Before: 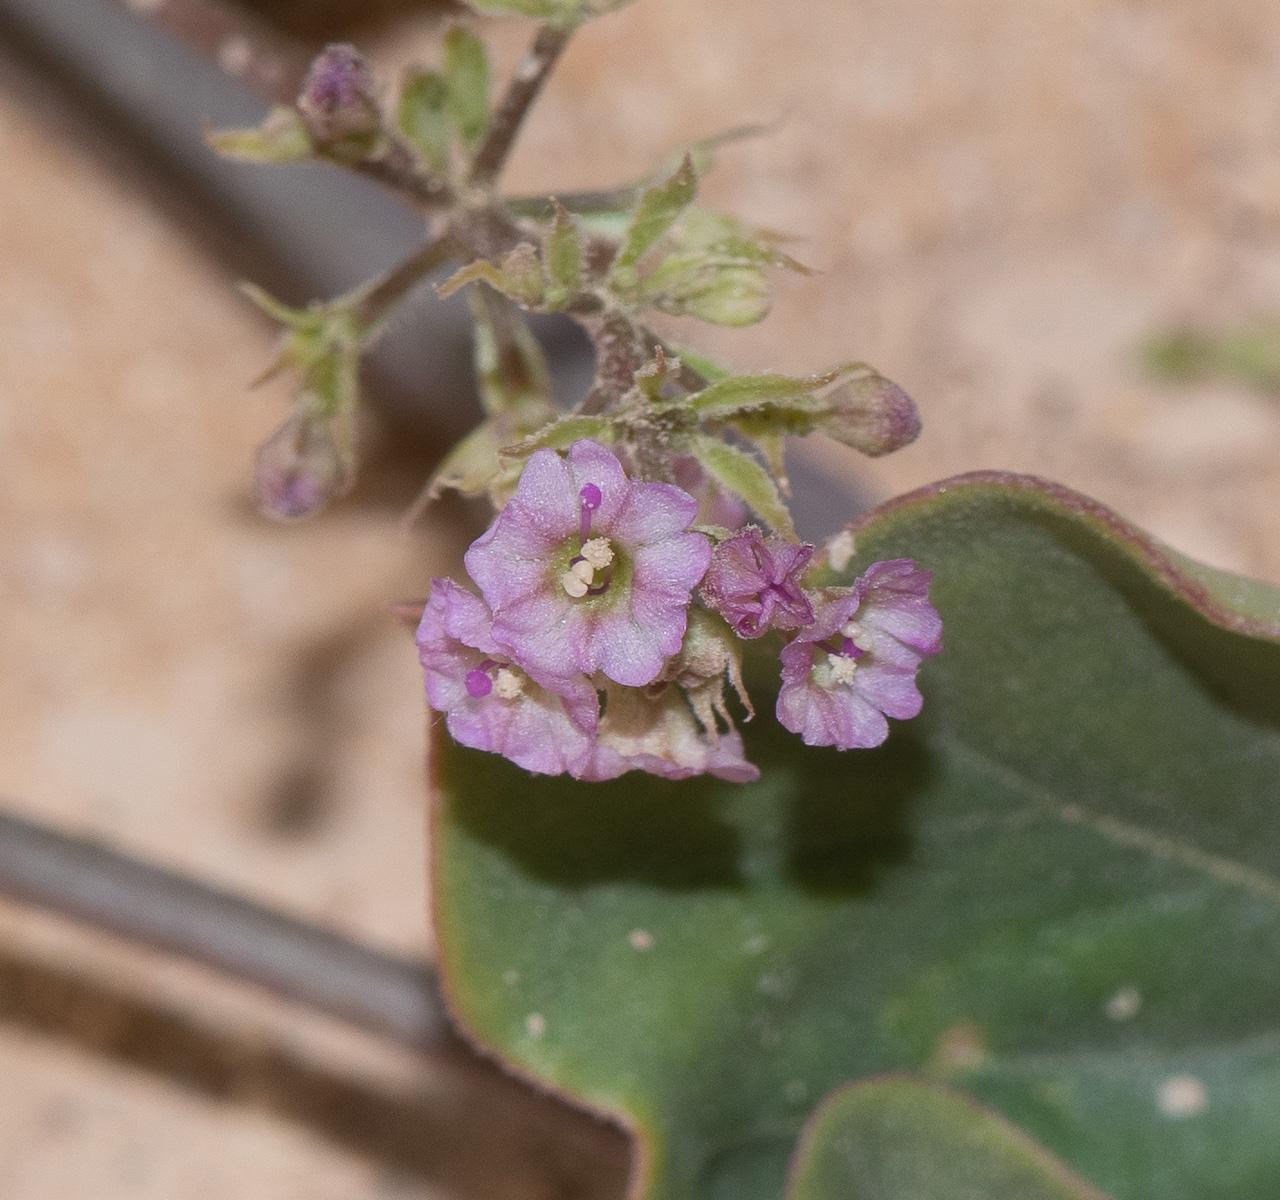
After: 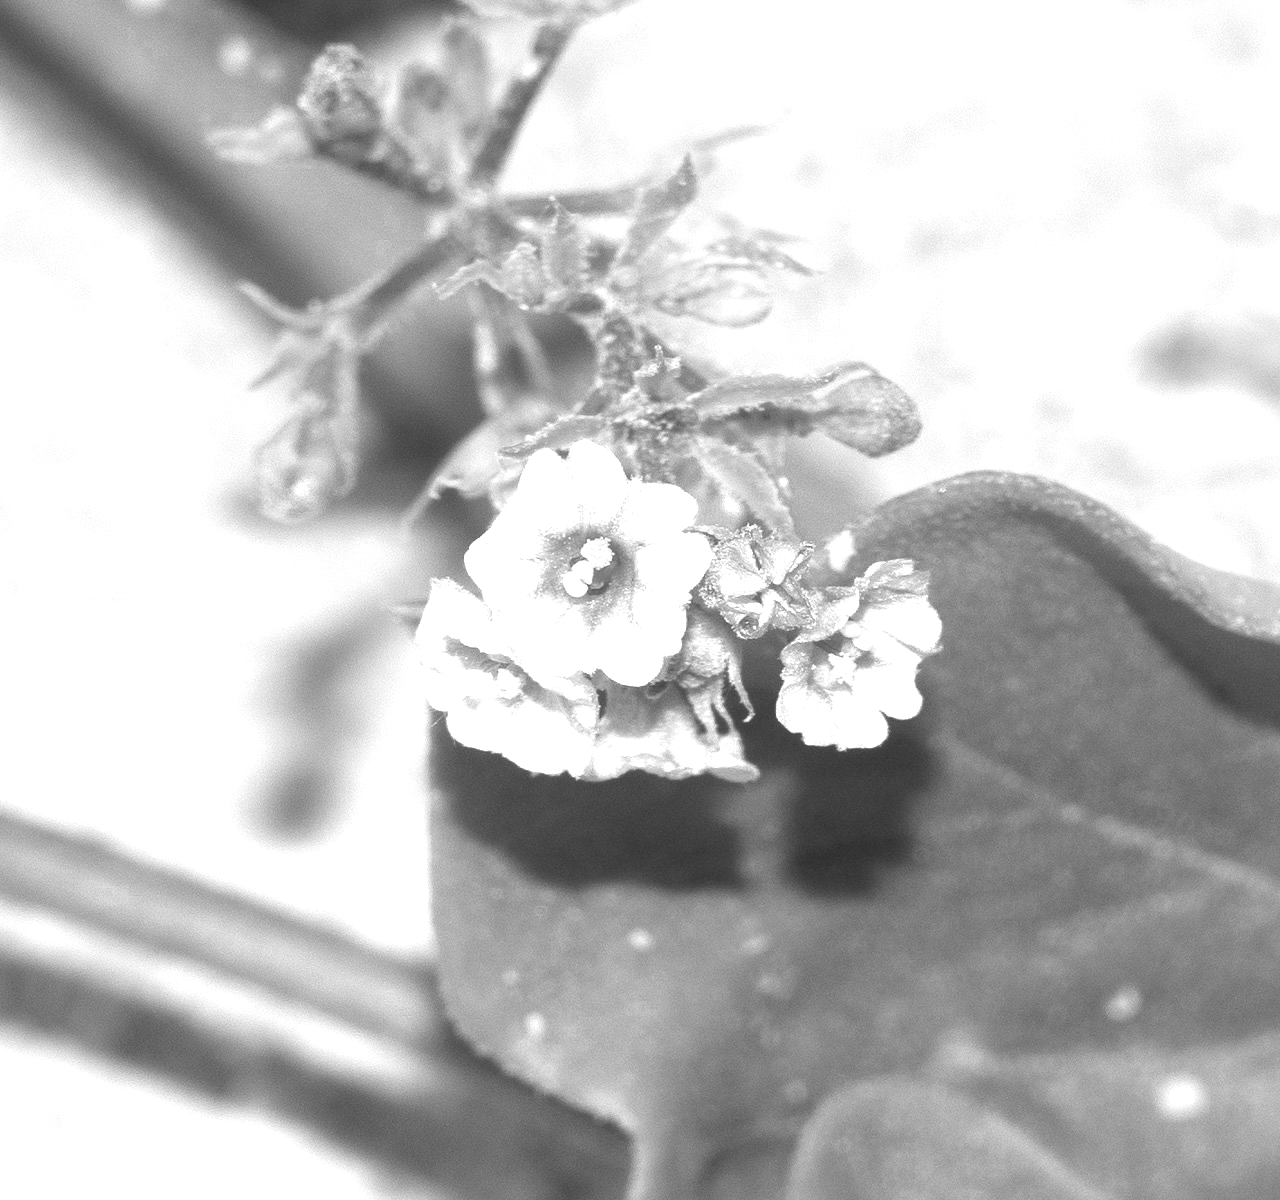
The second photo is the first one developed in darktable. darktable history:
exposure: black level correction 0, exposure 1.377 EV, compensate highlight preservation false
color zones: curves: ch0 [(0, 0.613) (0.01, 0.613) (0.245, 0.448) (0.498, 0.529) (0.642, 0.665) (0.879, 0.777) (0.99, 0.613)]; ch1 [(0, 0) (0.143, 0) (0.286, 0) (0.429, 0) (0.571, 0) (0.714, 0) (0.857, 0)]
